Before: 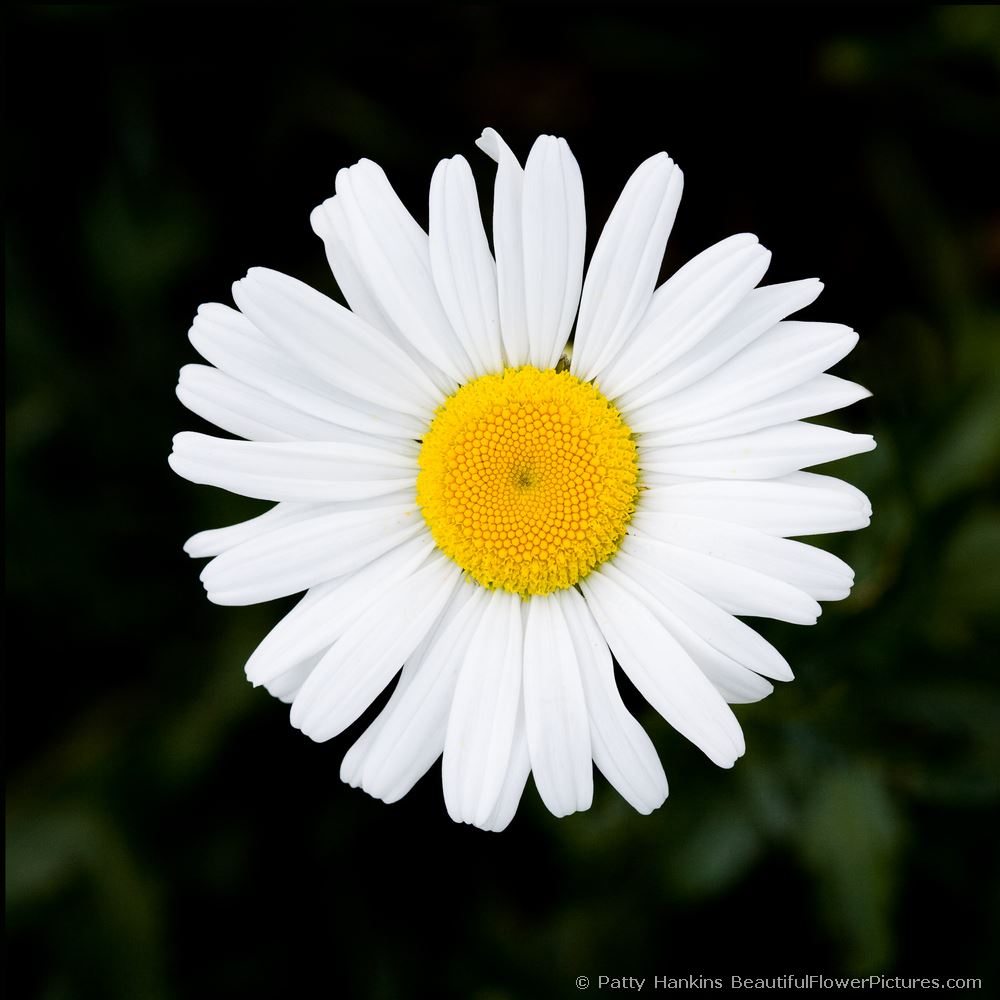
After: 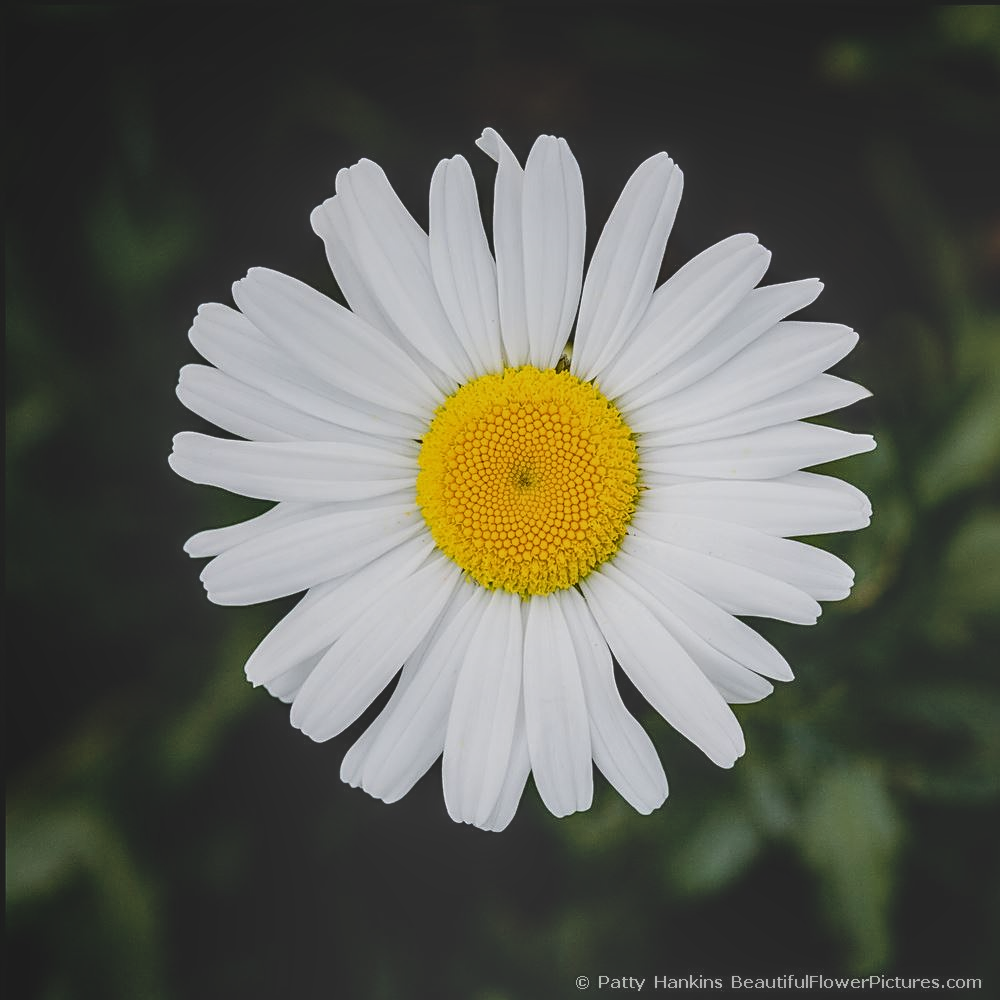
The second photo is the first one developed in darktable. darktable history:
local contrast: highlights 0%, shadows 0%, detail 133%
contrast brightness saturation: contrast -0.15, brightness 0.05, saturation -0.12
sharpen: on, module defaults
